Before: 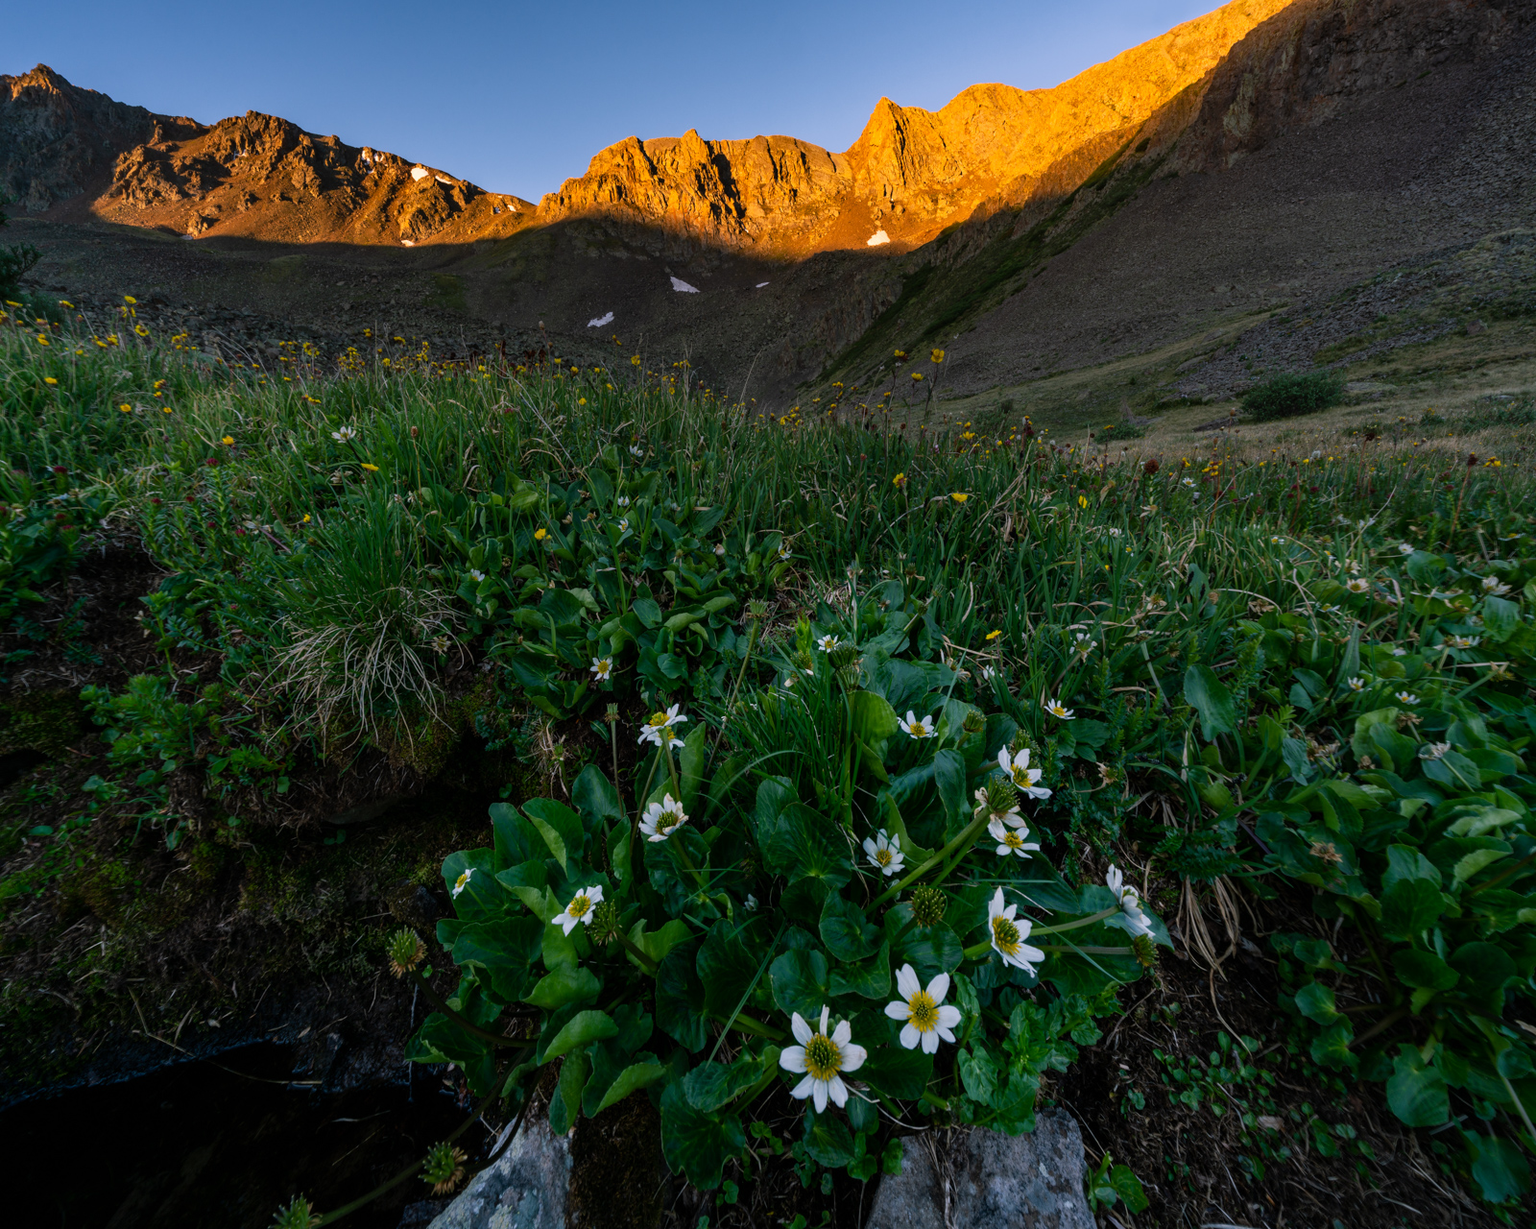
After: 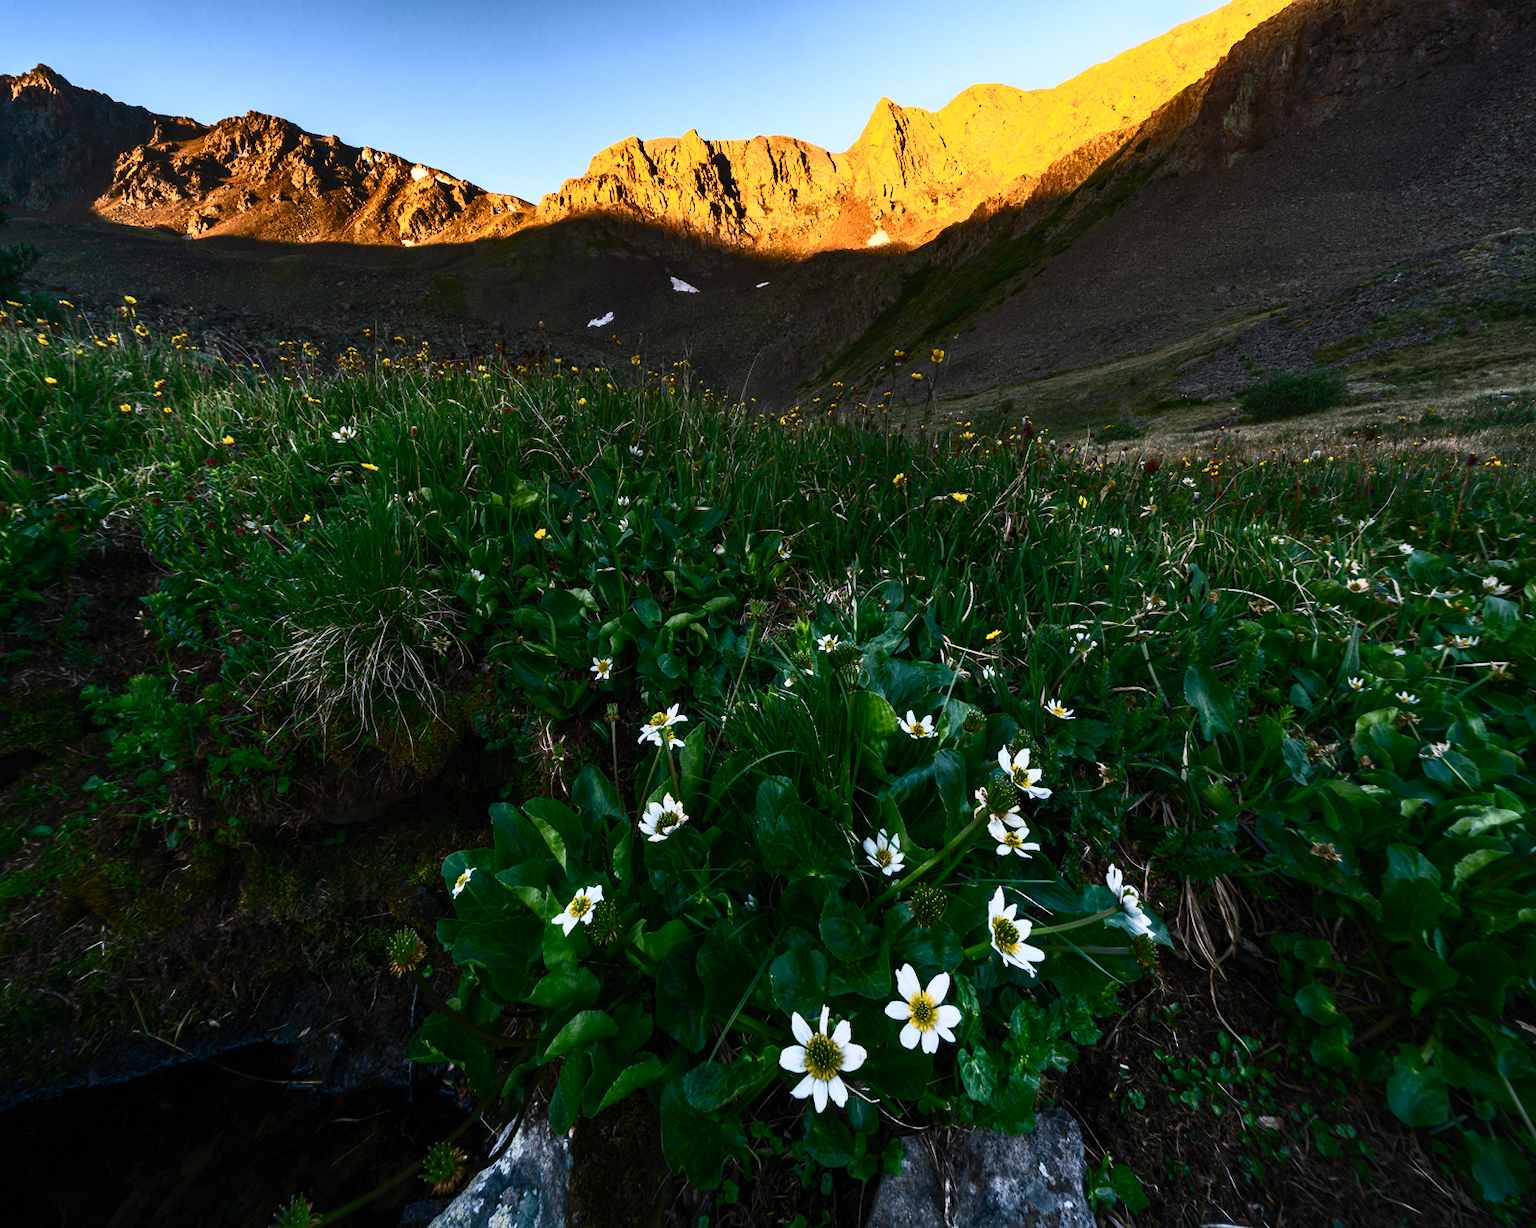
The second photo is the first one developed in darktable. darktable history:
contrast brightness saturation: contrast 0.64, brightness 0.333, saturation 0.148
